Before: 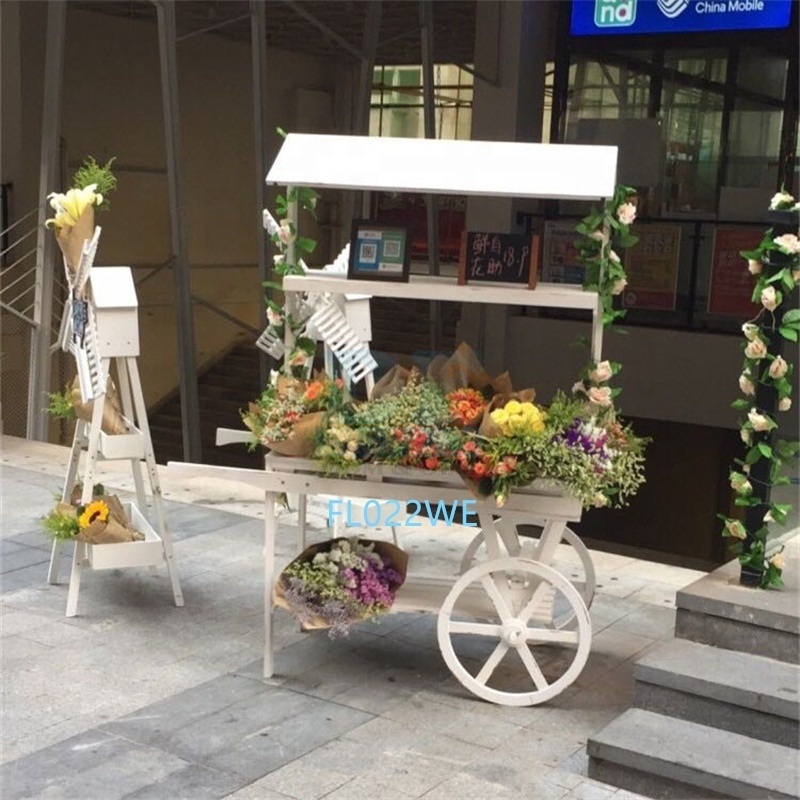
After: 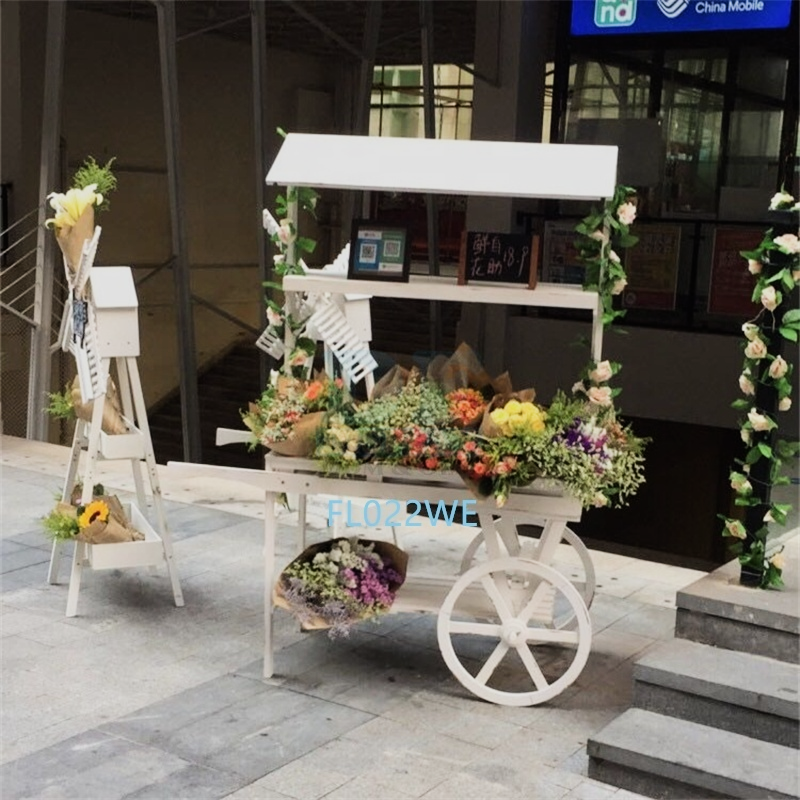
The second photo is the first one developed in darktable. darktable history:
color calibration: illuminant same as pipeline (D50), adaptation none (bypass), gamut compression 1.72
filmic rgb: black relative exposure -7.5 EV, white relative exposure 5 EV, hardness 3.31, contrast 1.3, contrast in shadows safe
